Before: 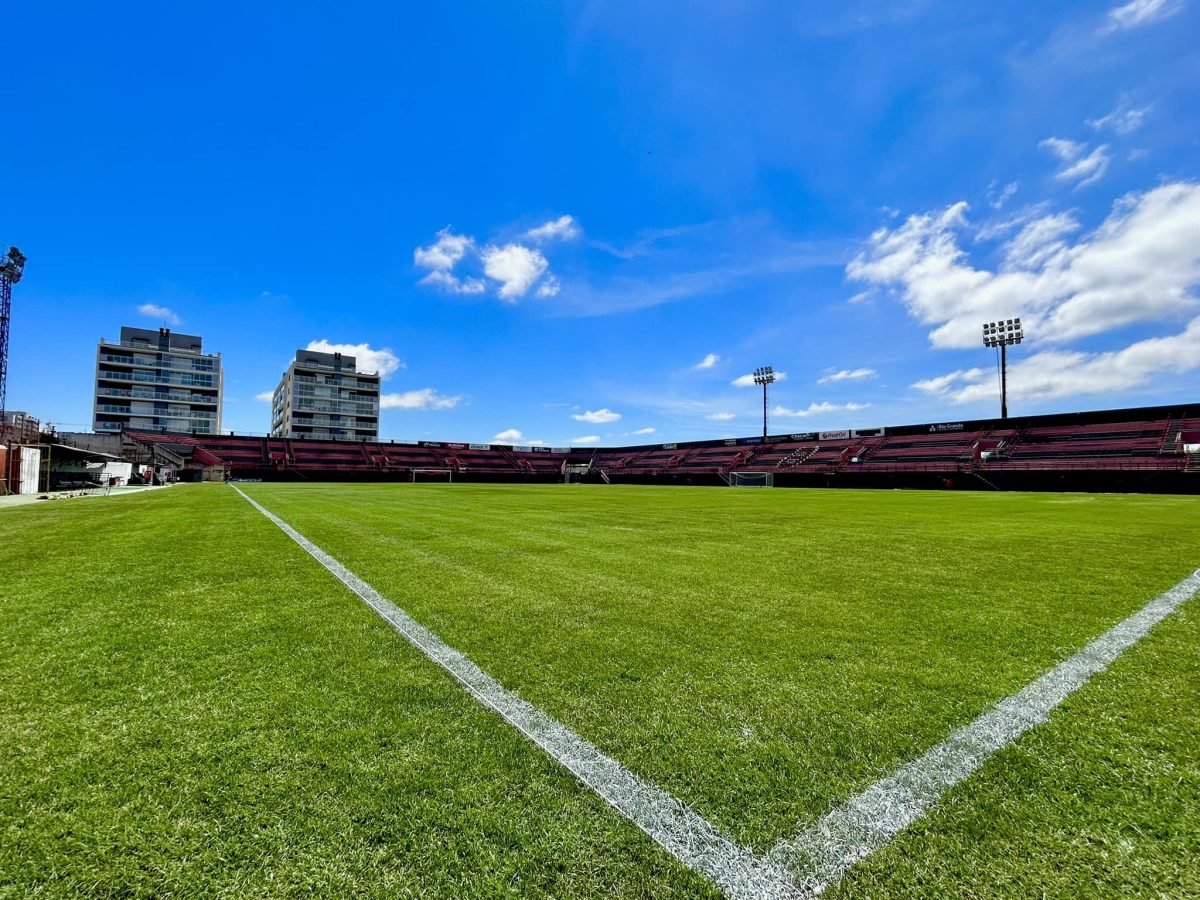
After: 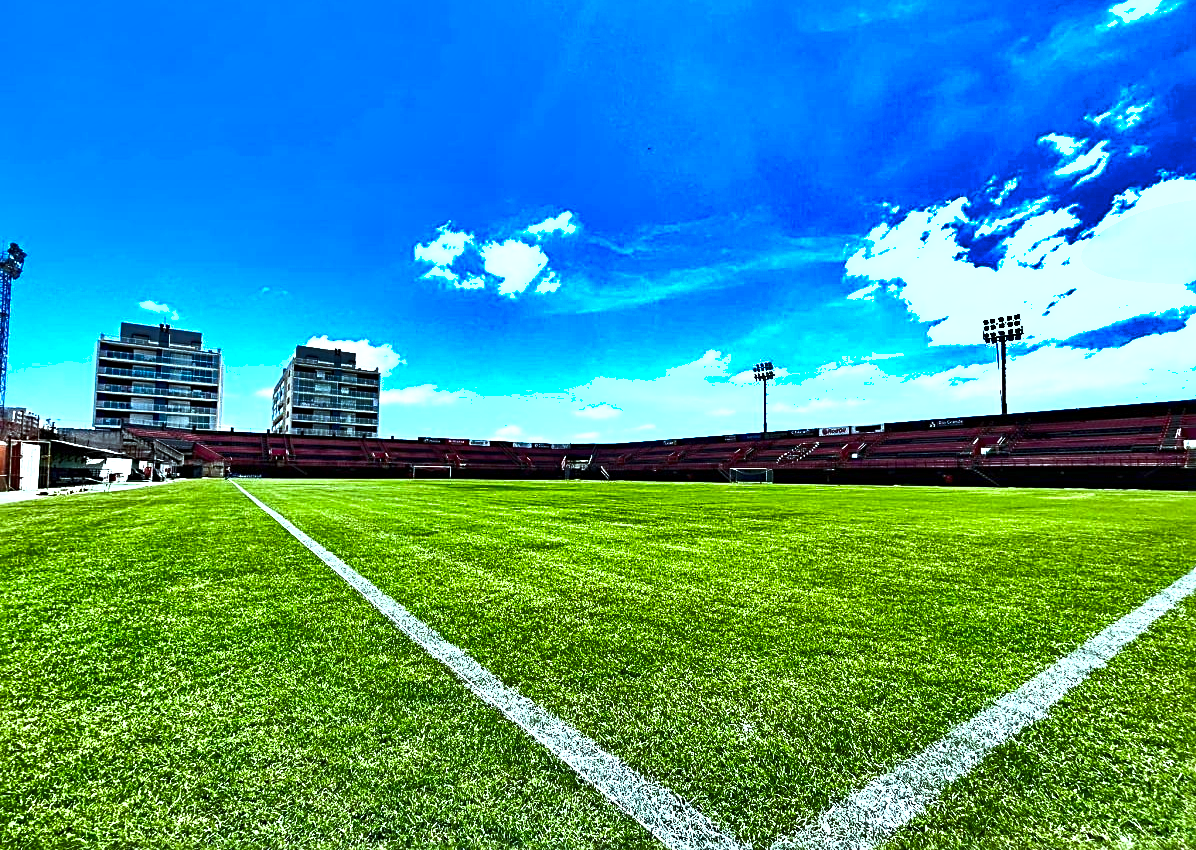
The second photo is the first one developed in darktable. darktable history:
shadows and highlights: shadows 19.13, highlights -83.41, soften with gaussian
exposure: black level correction 0, exposure 1.45 EV, compensate exposure bias true, compensate highlight preservation false
sharpen: radius 3.119
crop: top 0.448%, right 0.264%, bottom 5.045%
color correction: highlights a* -10.04, highlights b* -10.37
